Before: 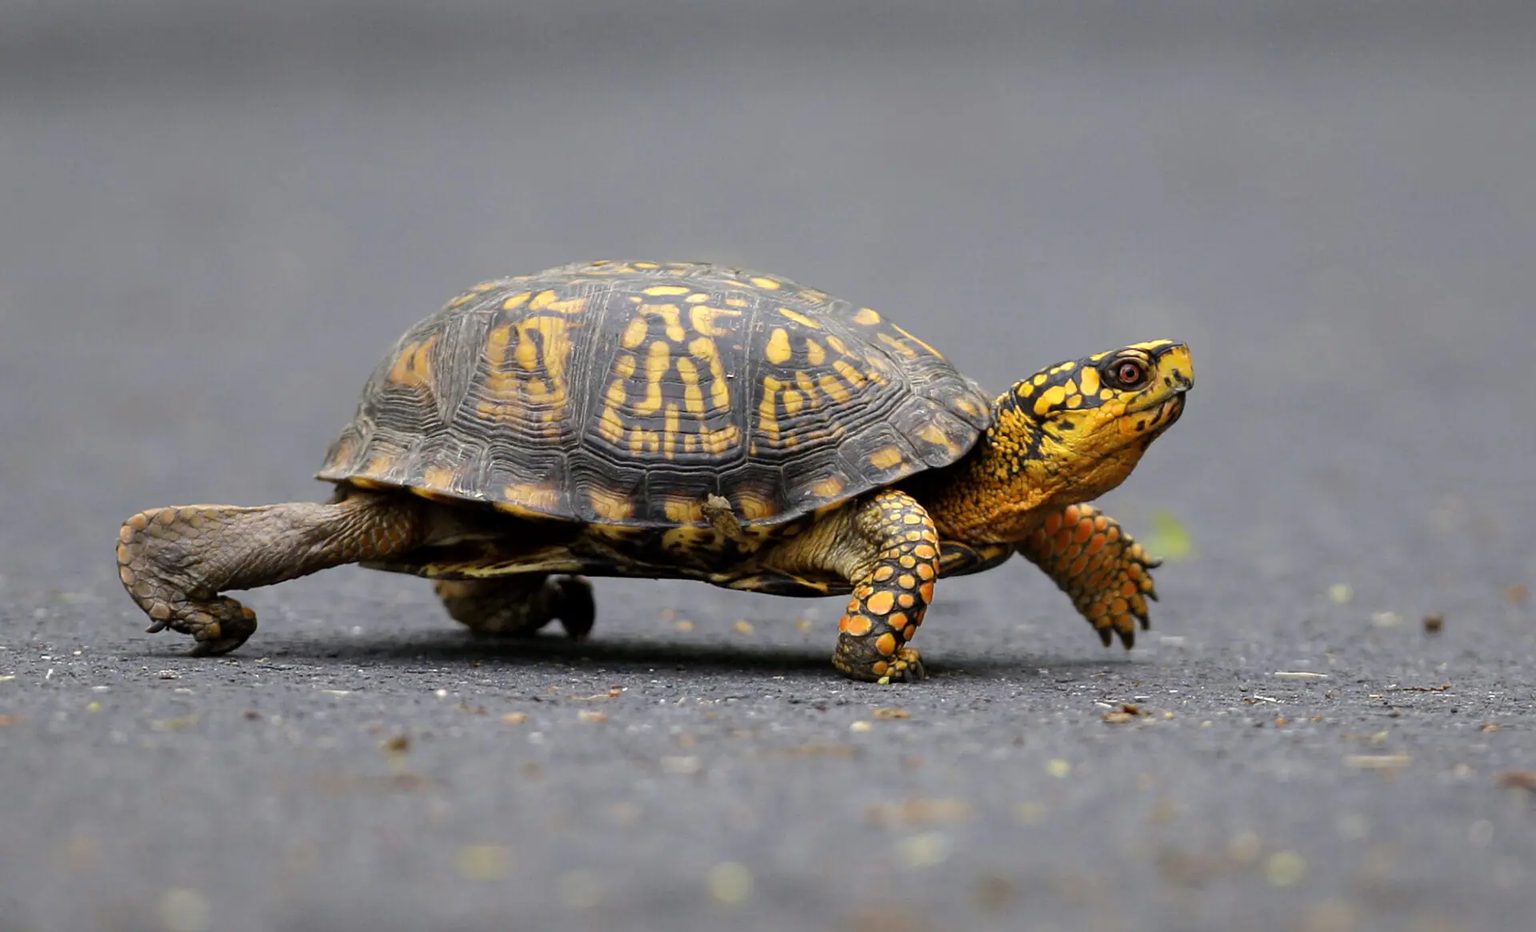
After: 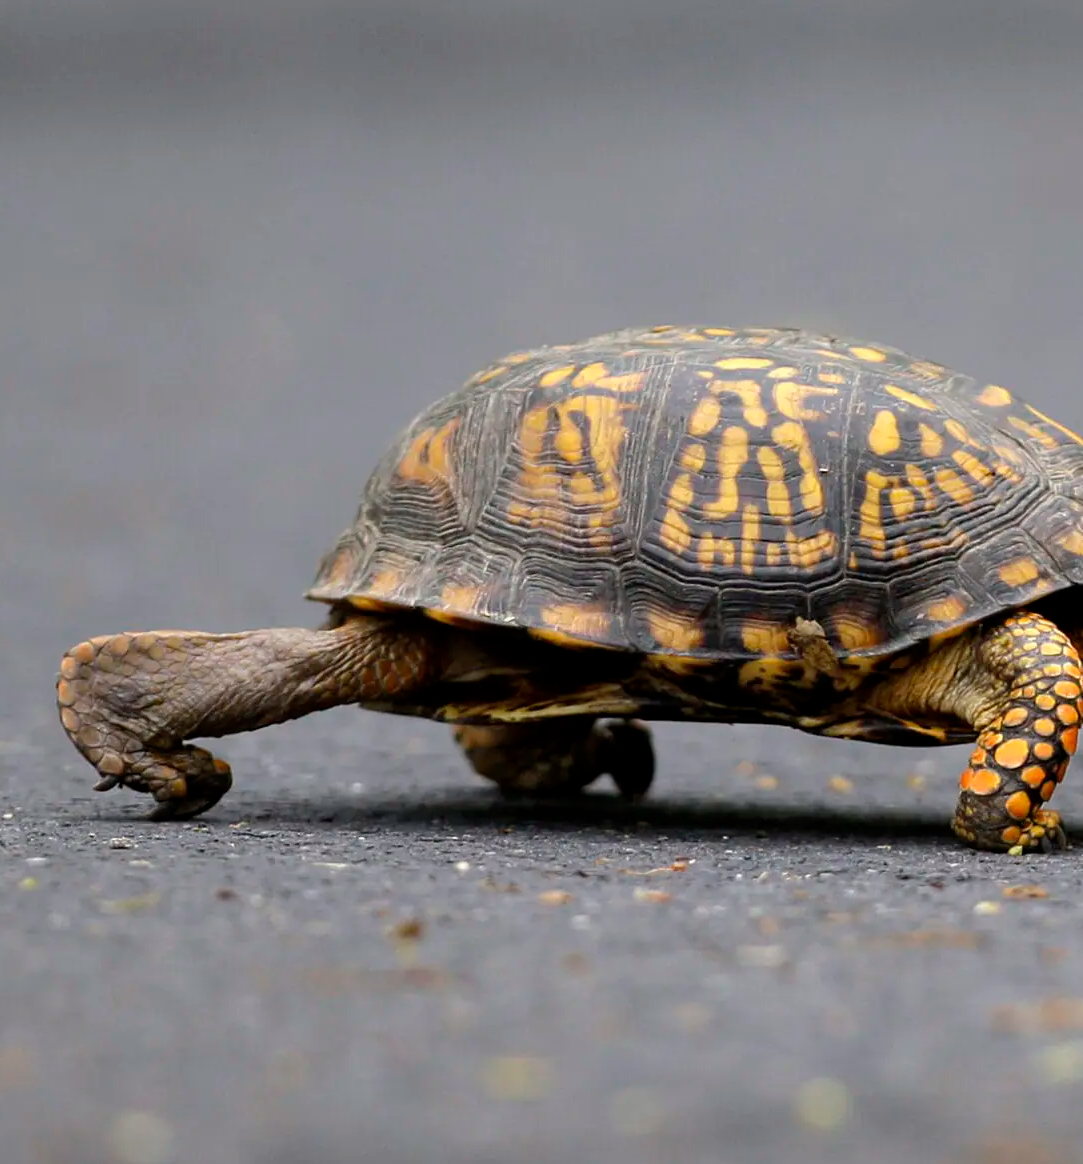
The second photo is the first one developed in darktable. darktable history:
crop: left 4.675%, right 38.884%
